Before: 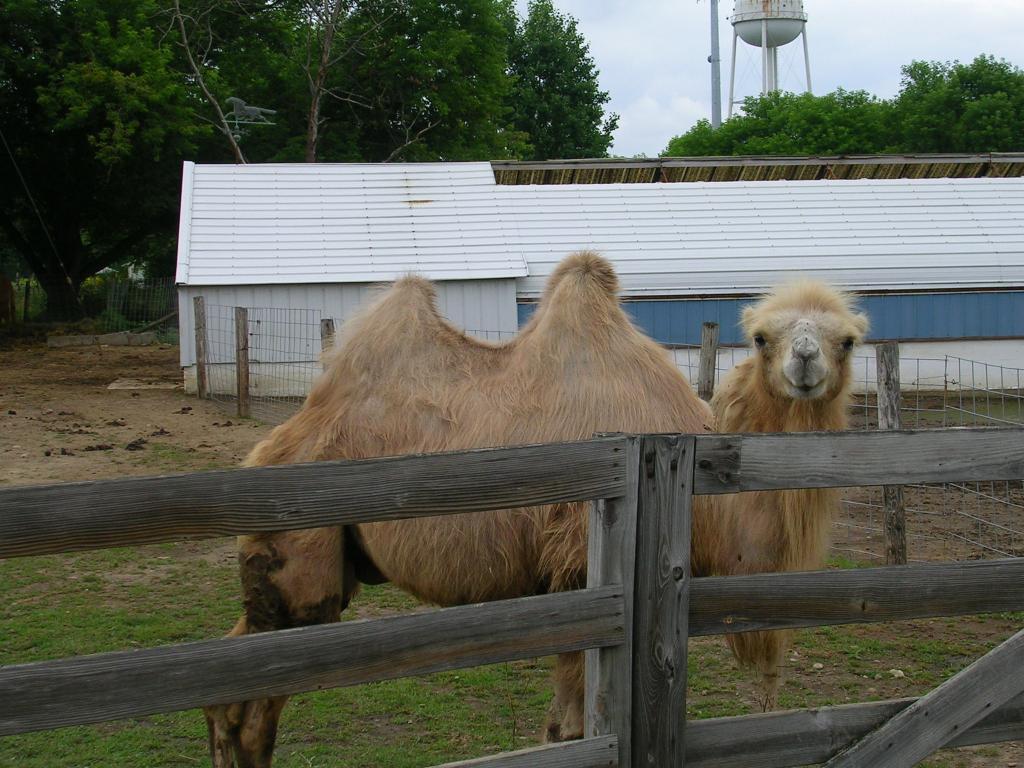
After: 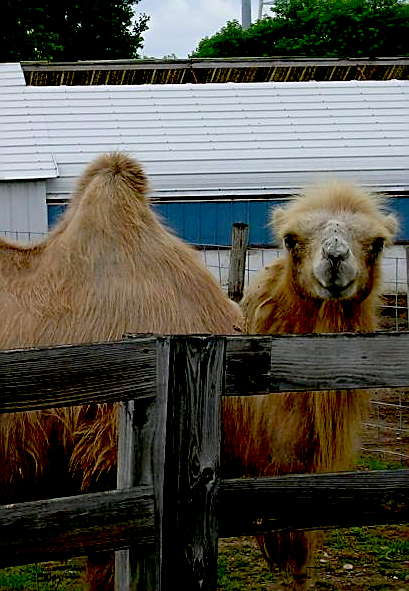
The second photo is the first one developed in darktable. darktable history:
crop: left 45.936%, top 12.919%, right 14.121%, bottom 10%
sharpen: on, module defaults
exposure: black level correction 0.055, exposure -0.035 EV, compensate exposure bias true, compensate highlight preservation false
